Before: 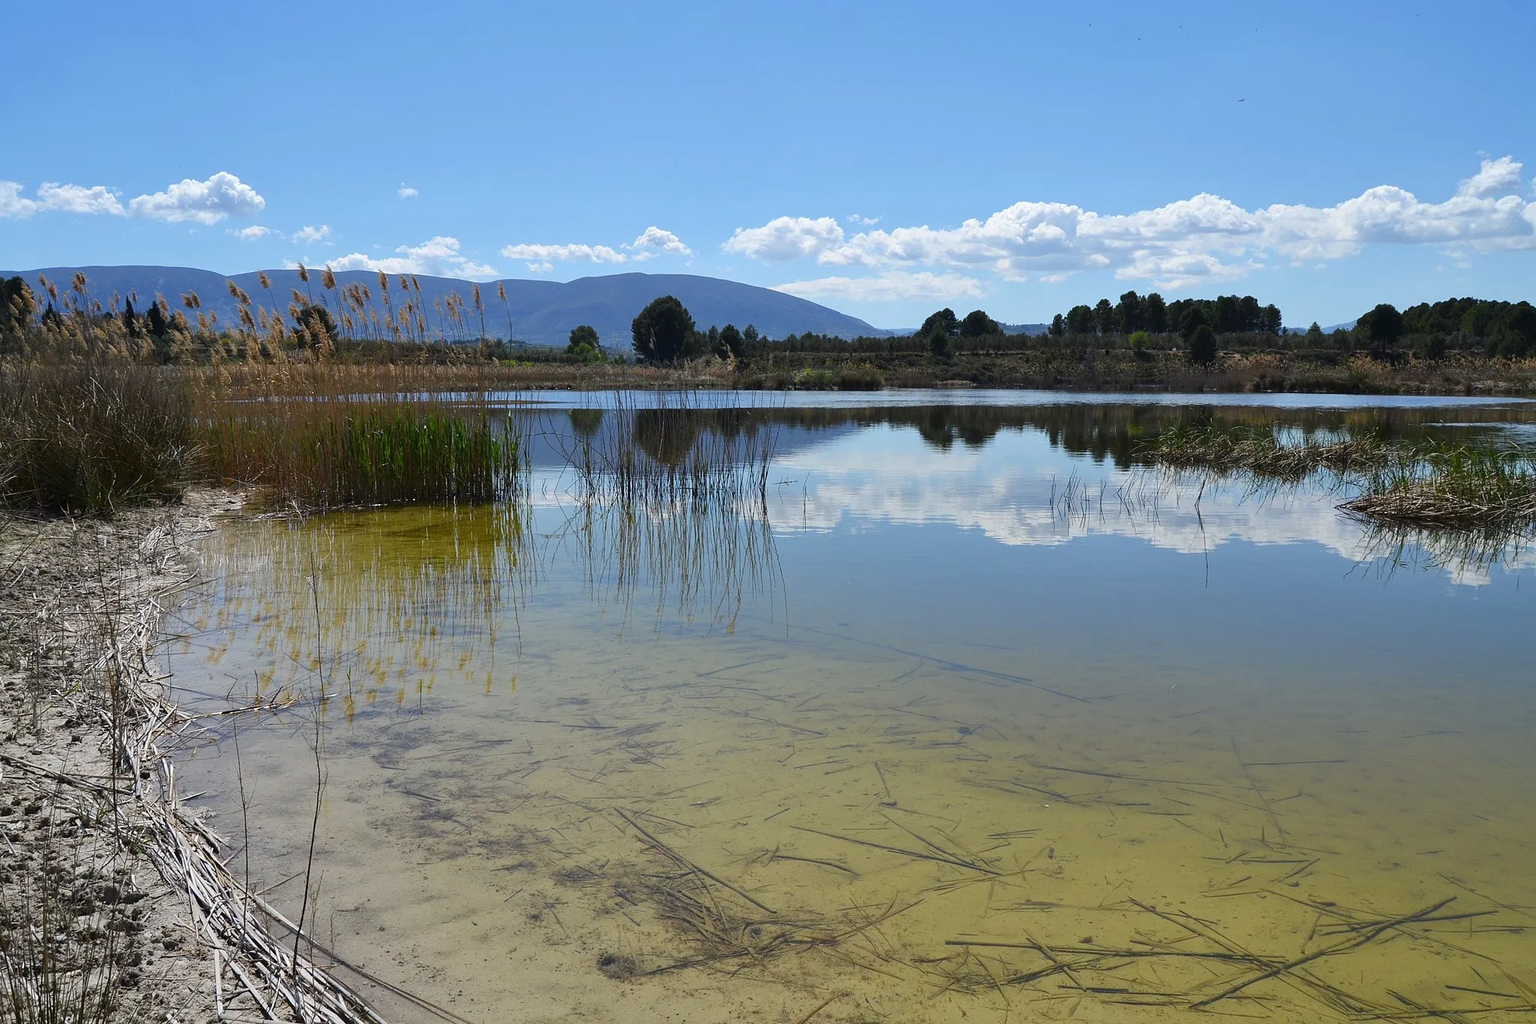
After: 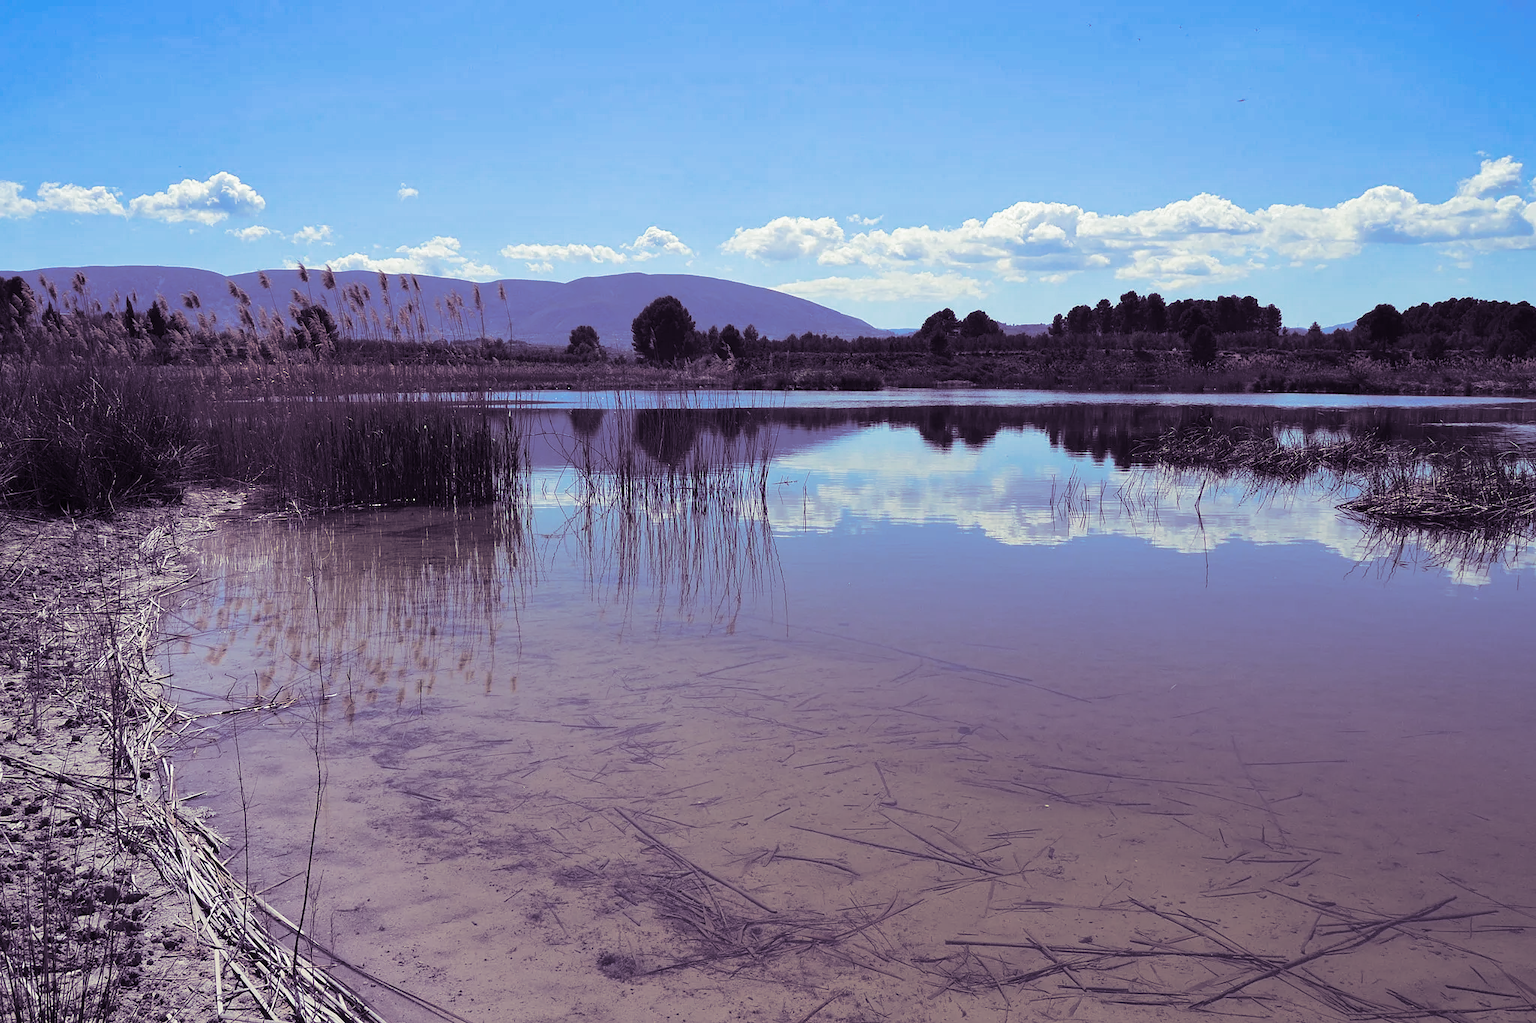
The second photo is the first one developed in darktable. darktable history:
color balance rgb: perceptual saturation grading › global saturation 30%, global vibrance 20%
split-toning: shadows › hue 266.4°, shadows › saturation 0.4, highlights › hue 61.2°, highlights › saturation 0.3, compress 0%
